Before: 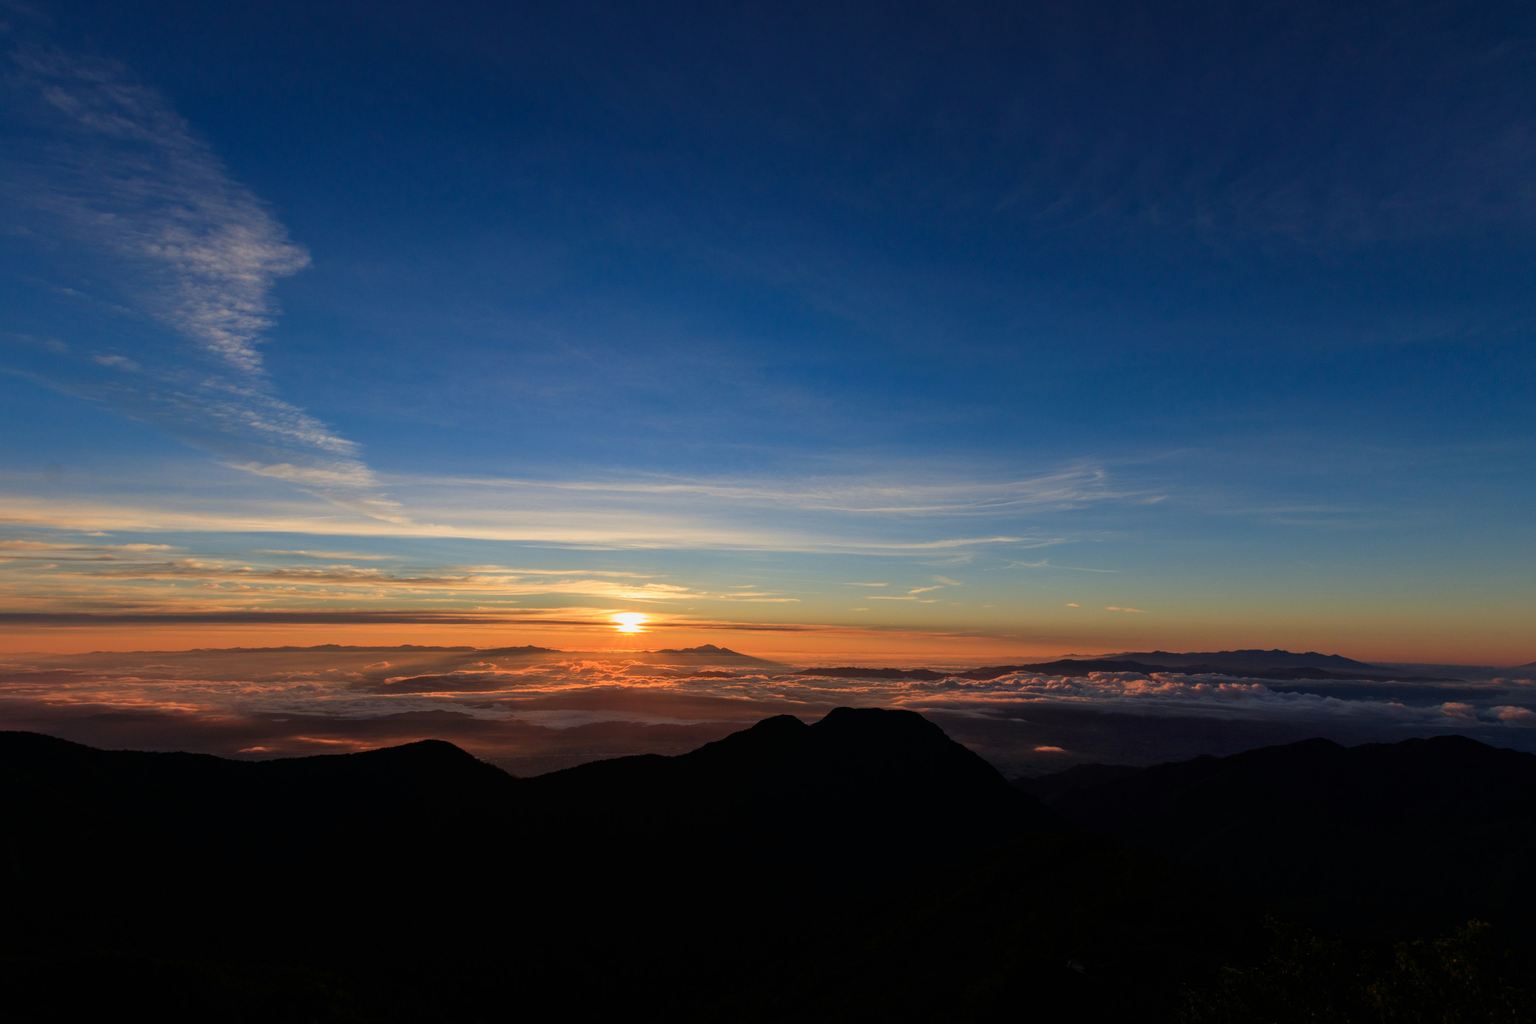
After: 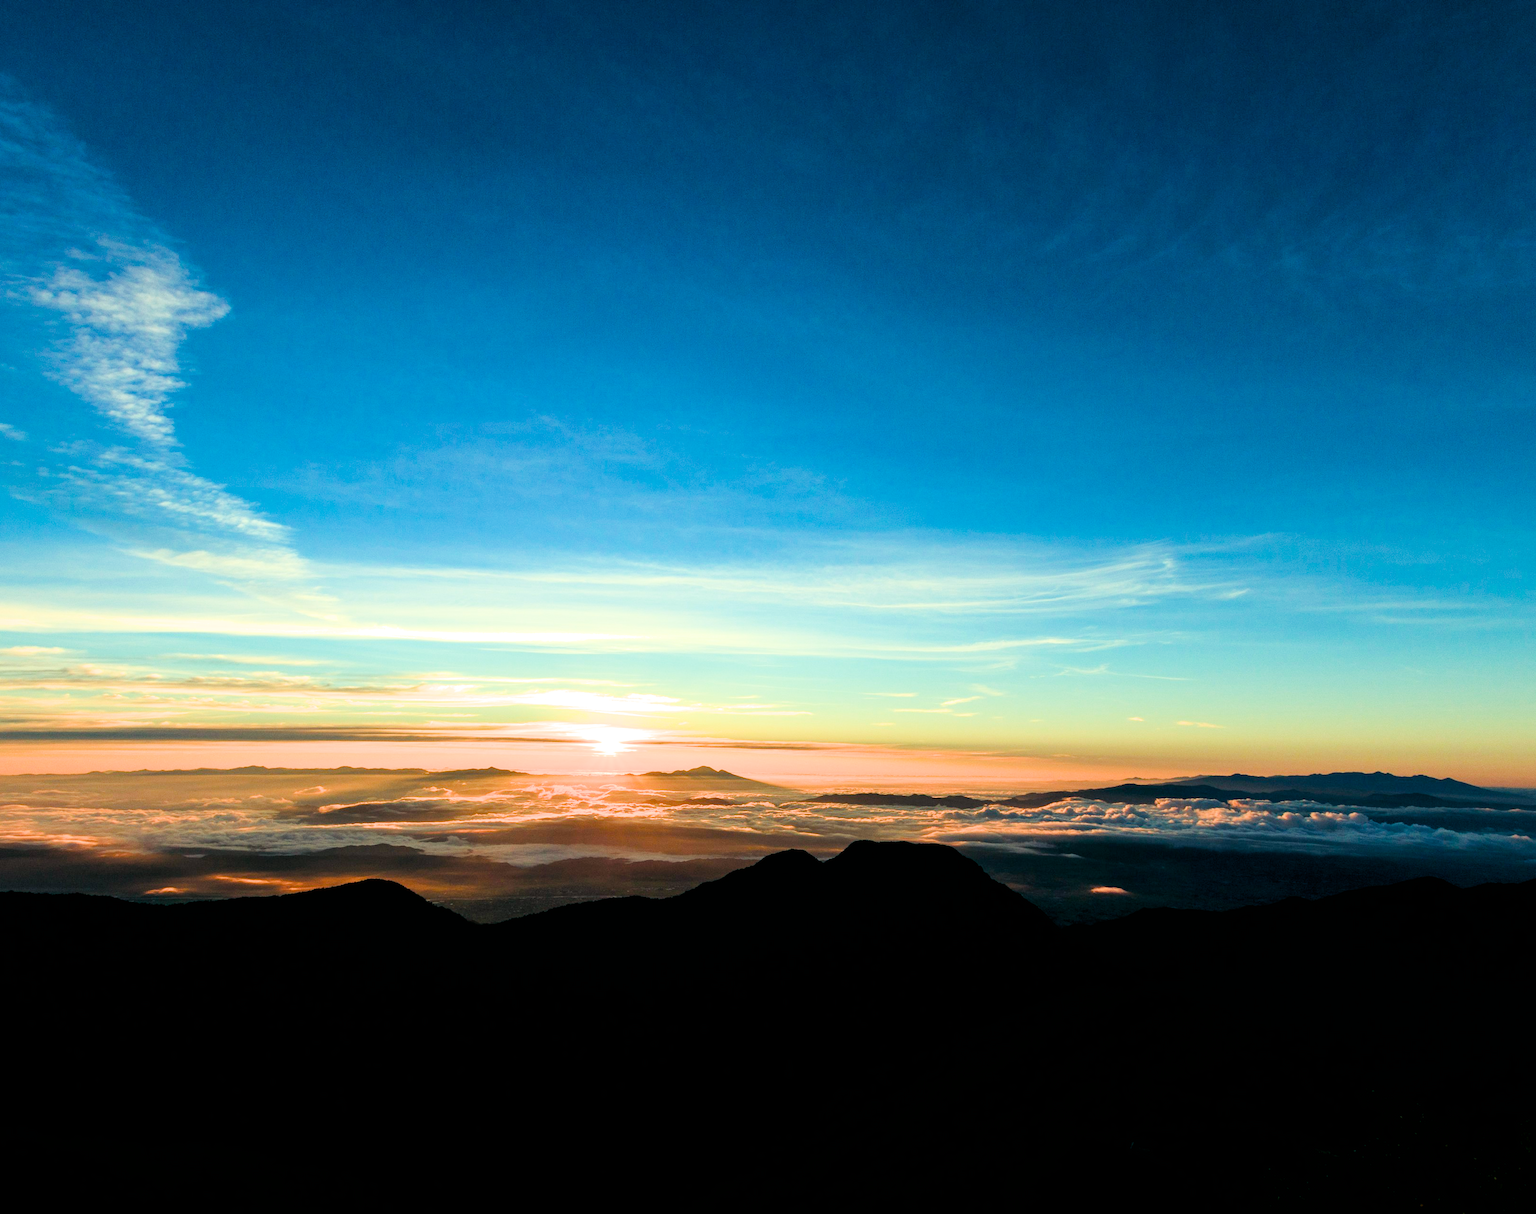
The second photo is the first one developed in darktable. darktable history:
crop: left 7.598%, right 7.873%
exposure: black level correction 0, exposure 1.45 EV, compensate exposure bias true, compensate highlight preservation false
filmic rgb: black relative exposure -6.68 EV, white relative exposure 4.56 EV, hardness 3.25
color balance rgb: shadows lift › luminance -7.7%, shadows lift › chroma 2.13%, shadows lift › hue 165.27°, power › luminance -7.77%, power › chroma 1.1%, power › hue 215.88°, highlights gain › luminance 15.15%, highlights gain › chroma 7%, highlights gain › hue 125.57°, global offset › luminance -0.33%, global offset › chroma 0.11%, global offset › hue 165.27°, perceptual saturation grading › global saturation 24.42%, perceptual saturation grading › highlights -24.42%, perceptual saturation grading › mid-tones 24.42%, perceptual saturation grading › shadows 40%, perceptual brilliance grading › global brilliance -5%, perceptual brilliance grading › highlights 24.42%, perceptual brilliance grading › mid-tones 7%, perceptual brilliance grading › shadows -5%
